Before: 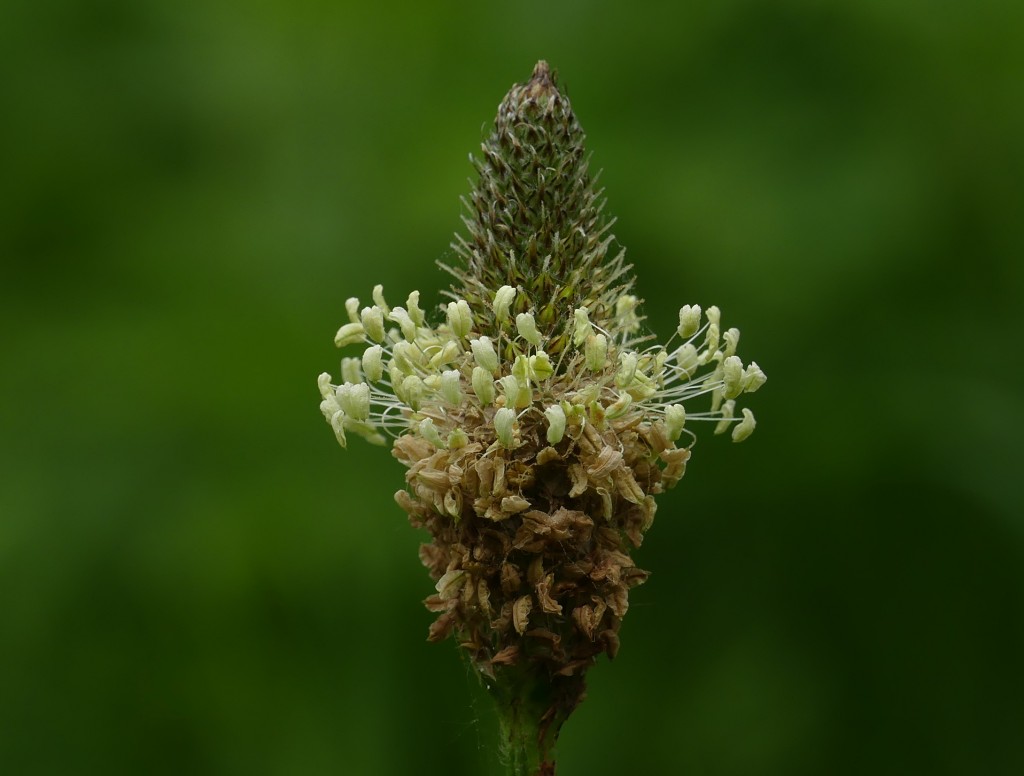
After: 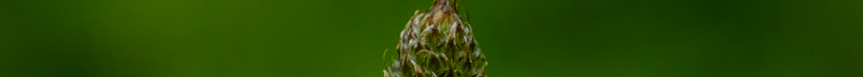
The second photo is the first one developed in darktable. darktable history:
local contrast: on, module defaults
color balance rgb: perceptual saturation grading › global saturation 35%, perceptual saturation grading › highlights -25%, perceptual saturation grading › shadows 50%
crop and rotate: left 9.644%, top 9.491%, right 6.021%, bottom 80.509%
contrast equalizer: y [[0.5, 0.486, 0.447, 0.446, 0.489, 0.5], [0.5 ×6], [0.5 ×6], [0 ×6], [0 ×6]]
